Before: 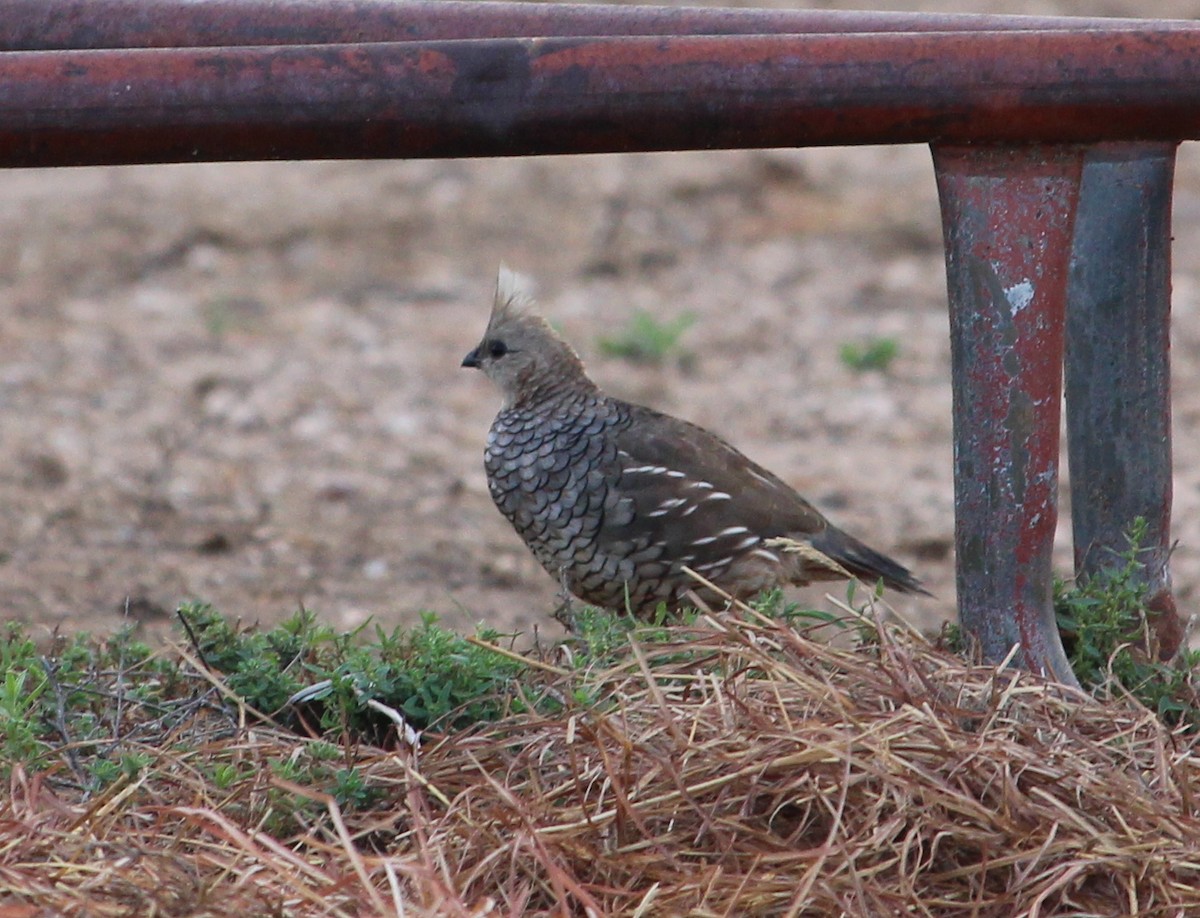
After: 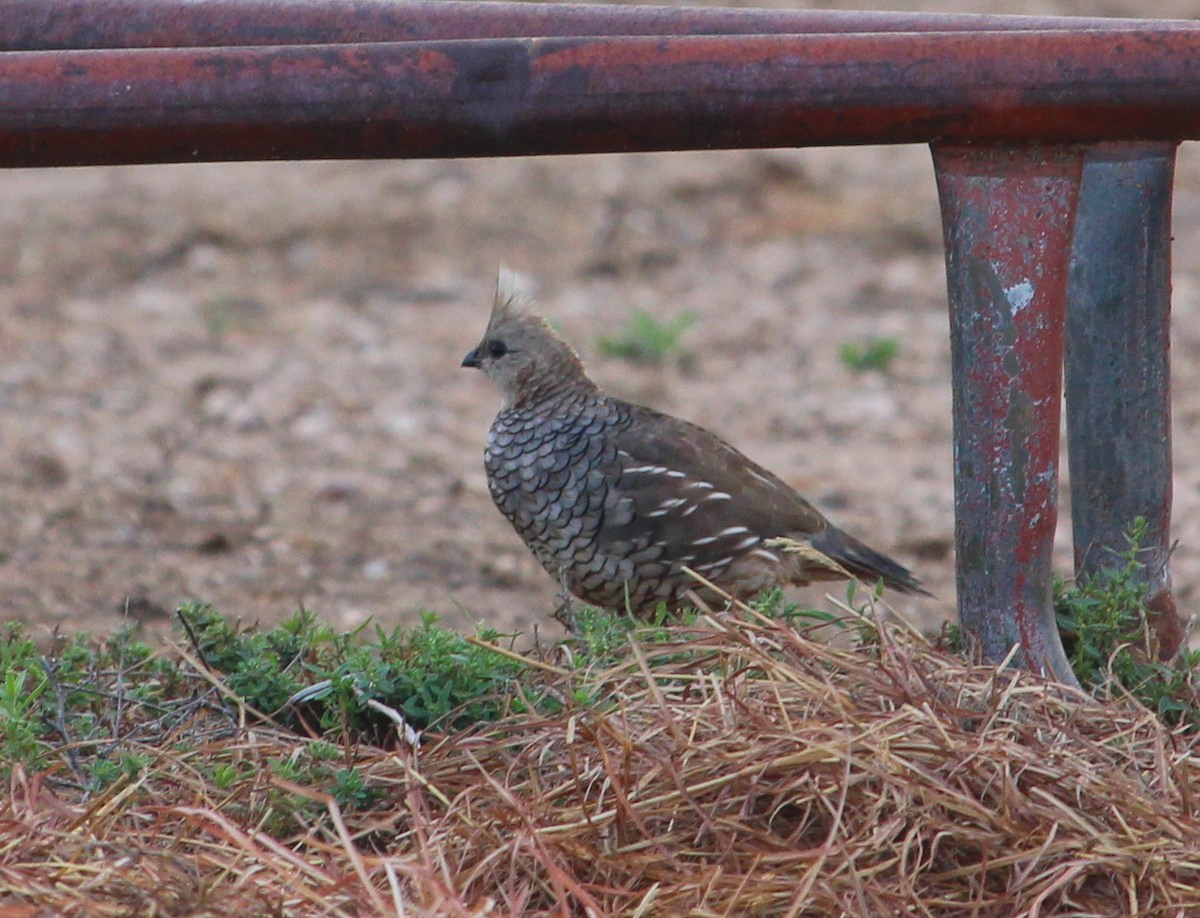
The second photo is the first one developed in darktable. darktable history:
local contrast: highlights 100%, shadows 100%, detail 131%, midtone range 0.2
lowpass: radius 0.1, contrast 0.85, saturation 1.1, unbound 0
